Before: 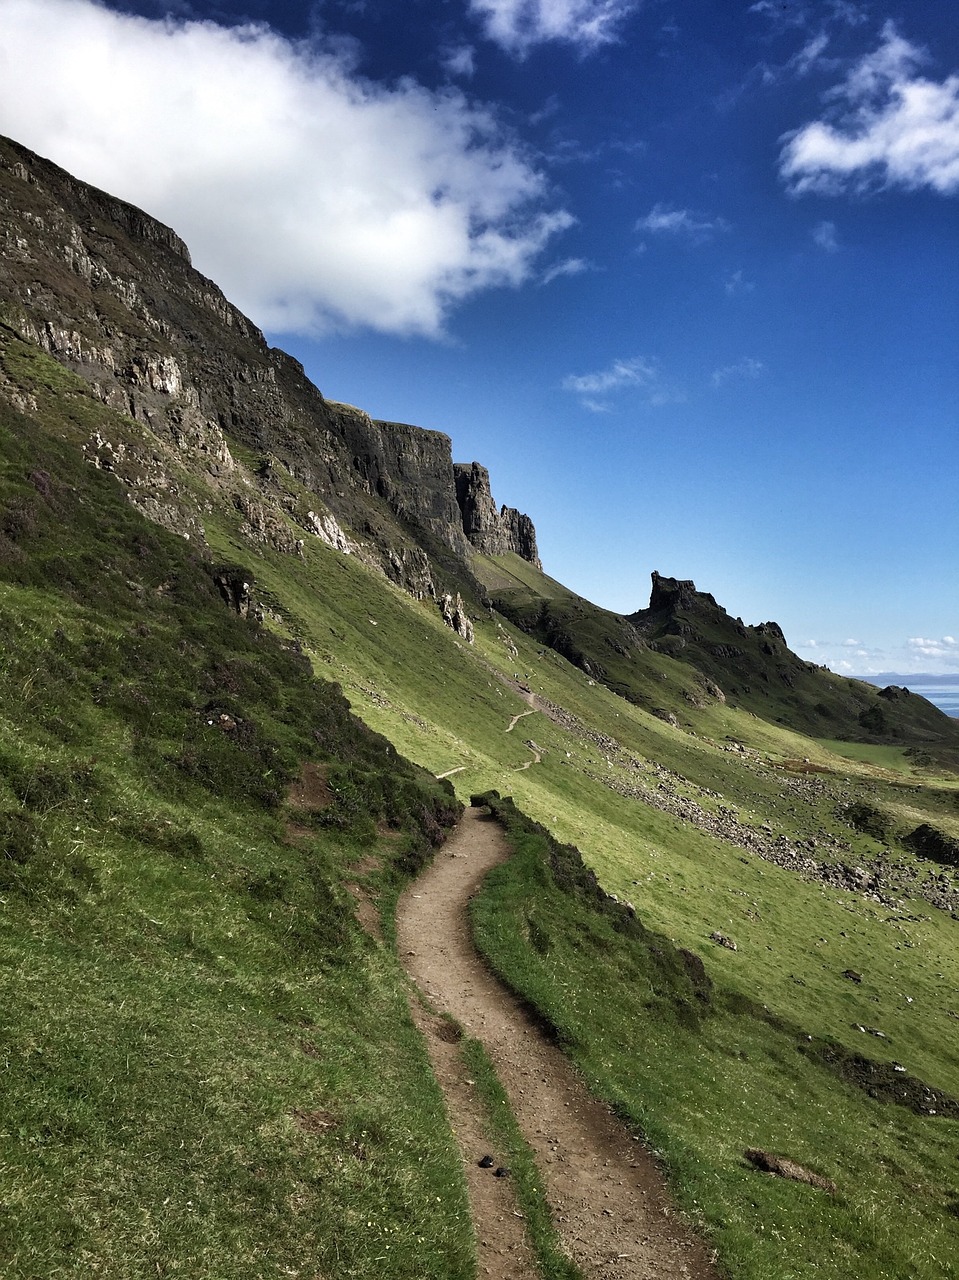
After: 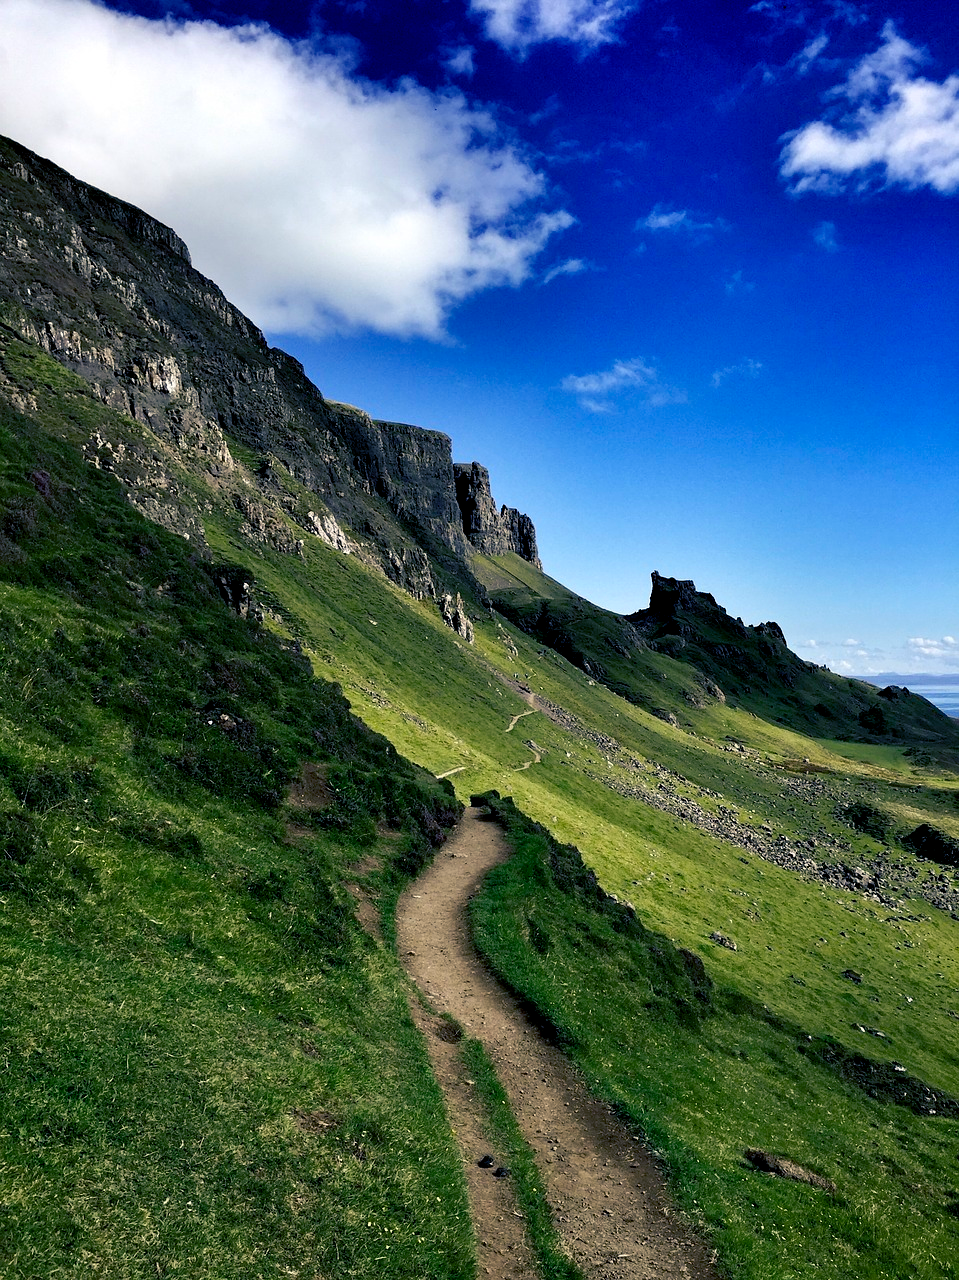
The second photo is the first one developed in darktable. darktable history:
exposure: black level correction 0.011, compensate highlight preservation false
color balance rgb: shadows lift › luminance -40.844%, shadows lift › chroma 14.281%, shadows lift › hue 259.92°, perceptual saturation grading › global saturation 25.161%, global vibrance 20%
